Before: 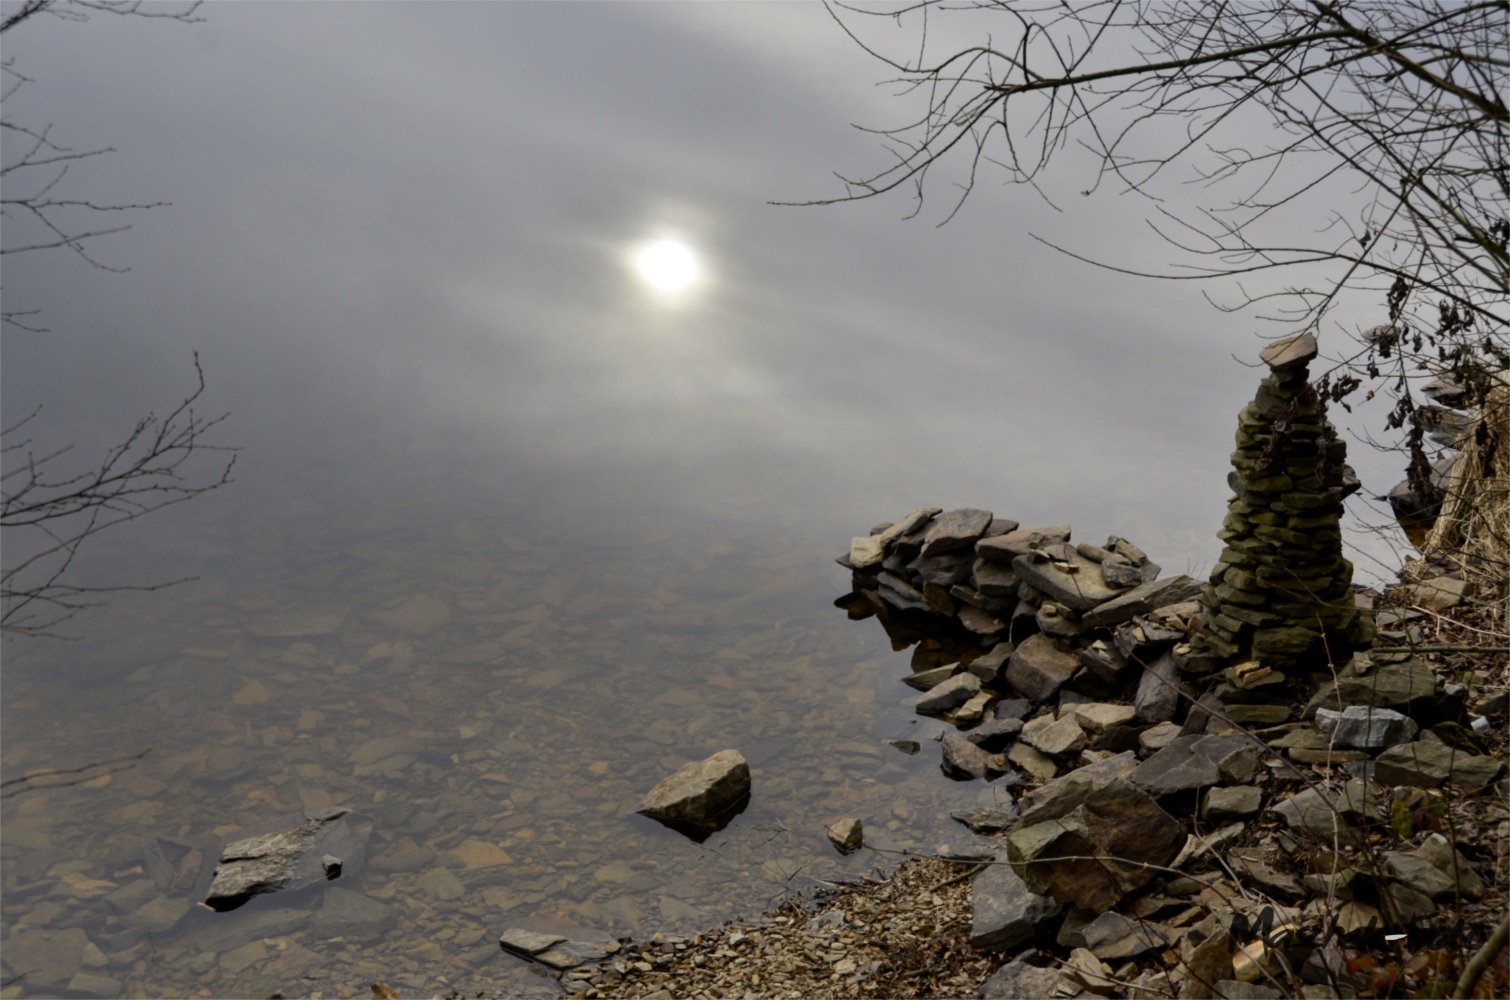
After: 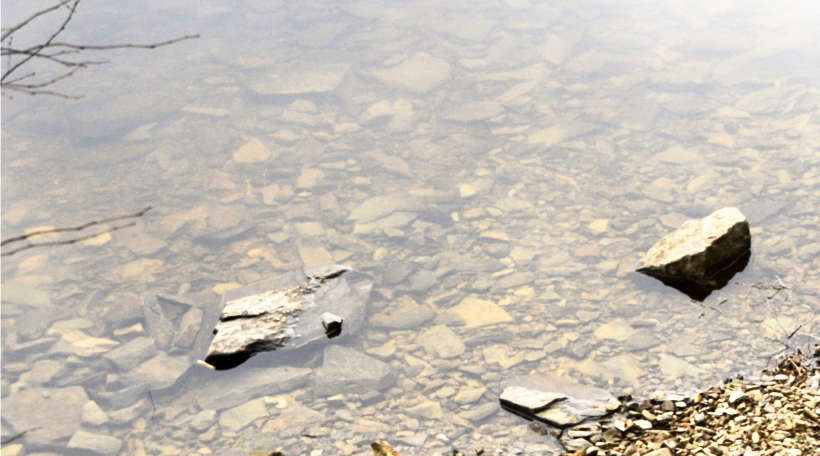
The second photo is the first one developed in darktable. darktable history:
base curve: curves: ch0 [(0, 0) (0.557, 0.834) (1, 1)], preserve colors none
tone equalizer: -8 EV -0.781 EV, -7 EV -0.738 EV, -6 EV -0.587 EV, -5 EV -0.382 EV, -3 EV 0.396 EV, -2 EV 0.6 EV, -1 EV 0.687 EV, +0 EV 0.781 EV, edges refinement/feathering 500, mask exposure compensation -1.57 EV, preserve details no
crop and rotate: top 54.221%, right 45.682%, bottom 0.103%
exposure: black level correction 0, exposure 1.097 EV, compensate highlight preservation false
